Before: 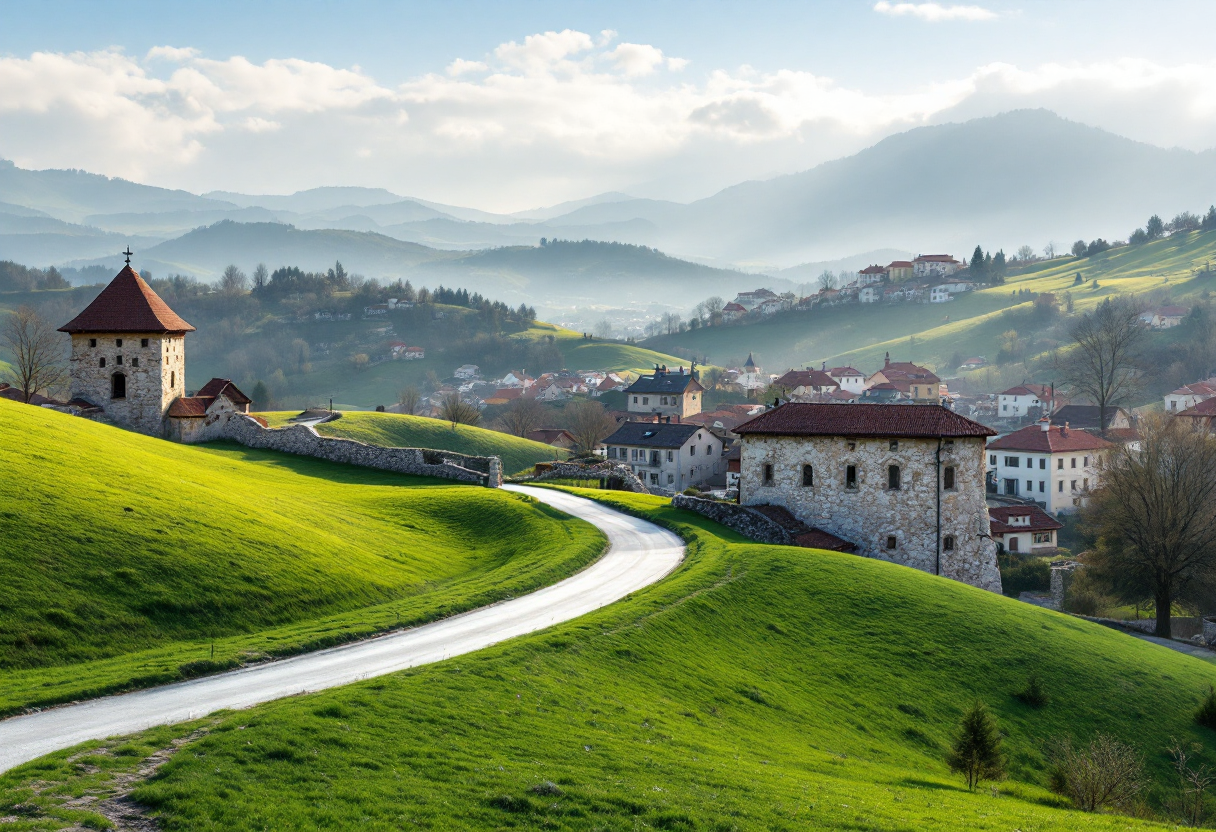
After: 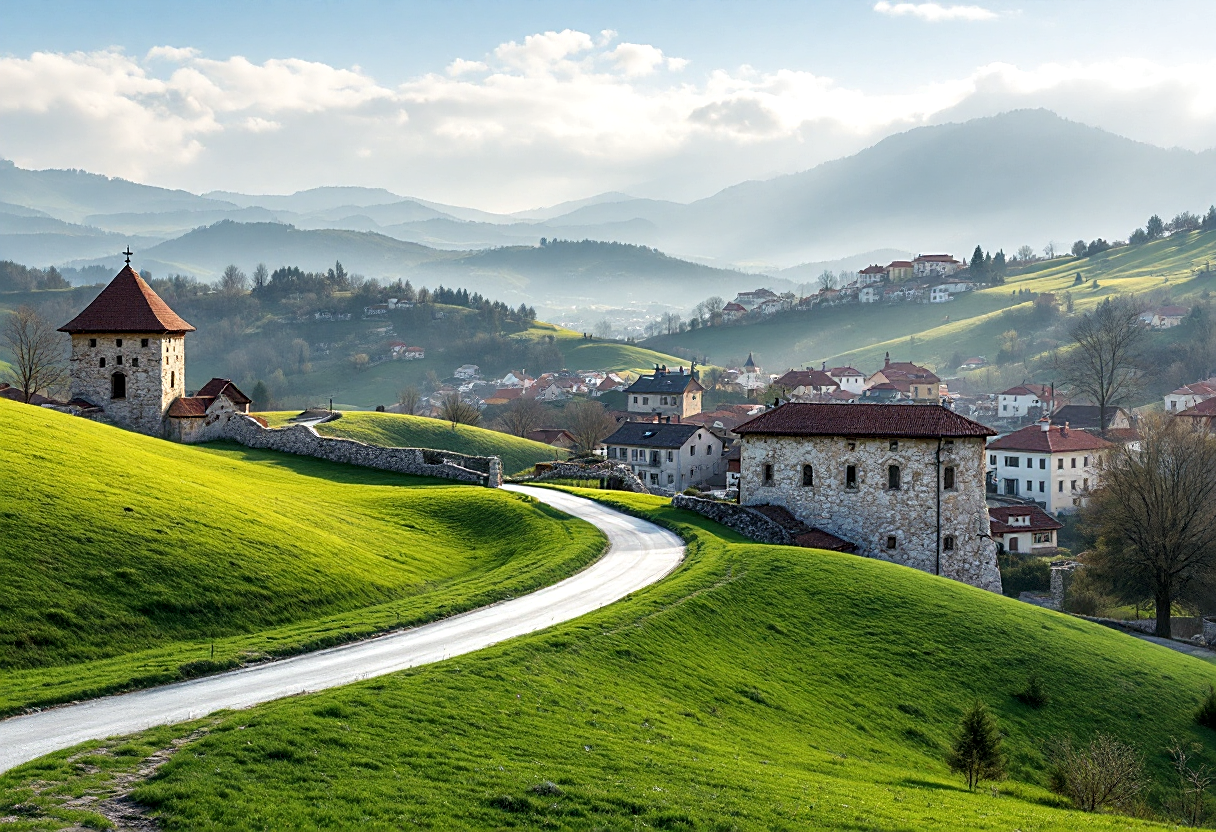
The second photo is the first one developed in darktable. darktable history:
local contrast: highlights 103%, shadows 100%, detail 119%, midtone range 0.2
sharpen: on, module defaults
